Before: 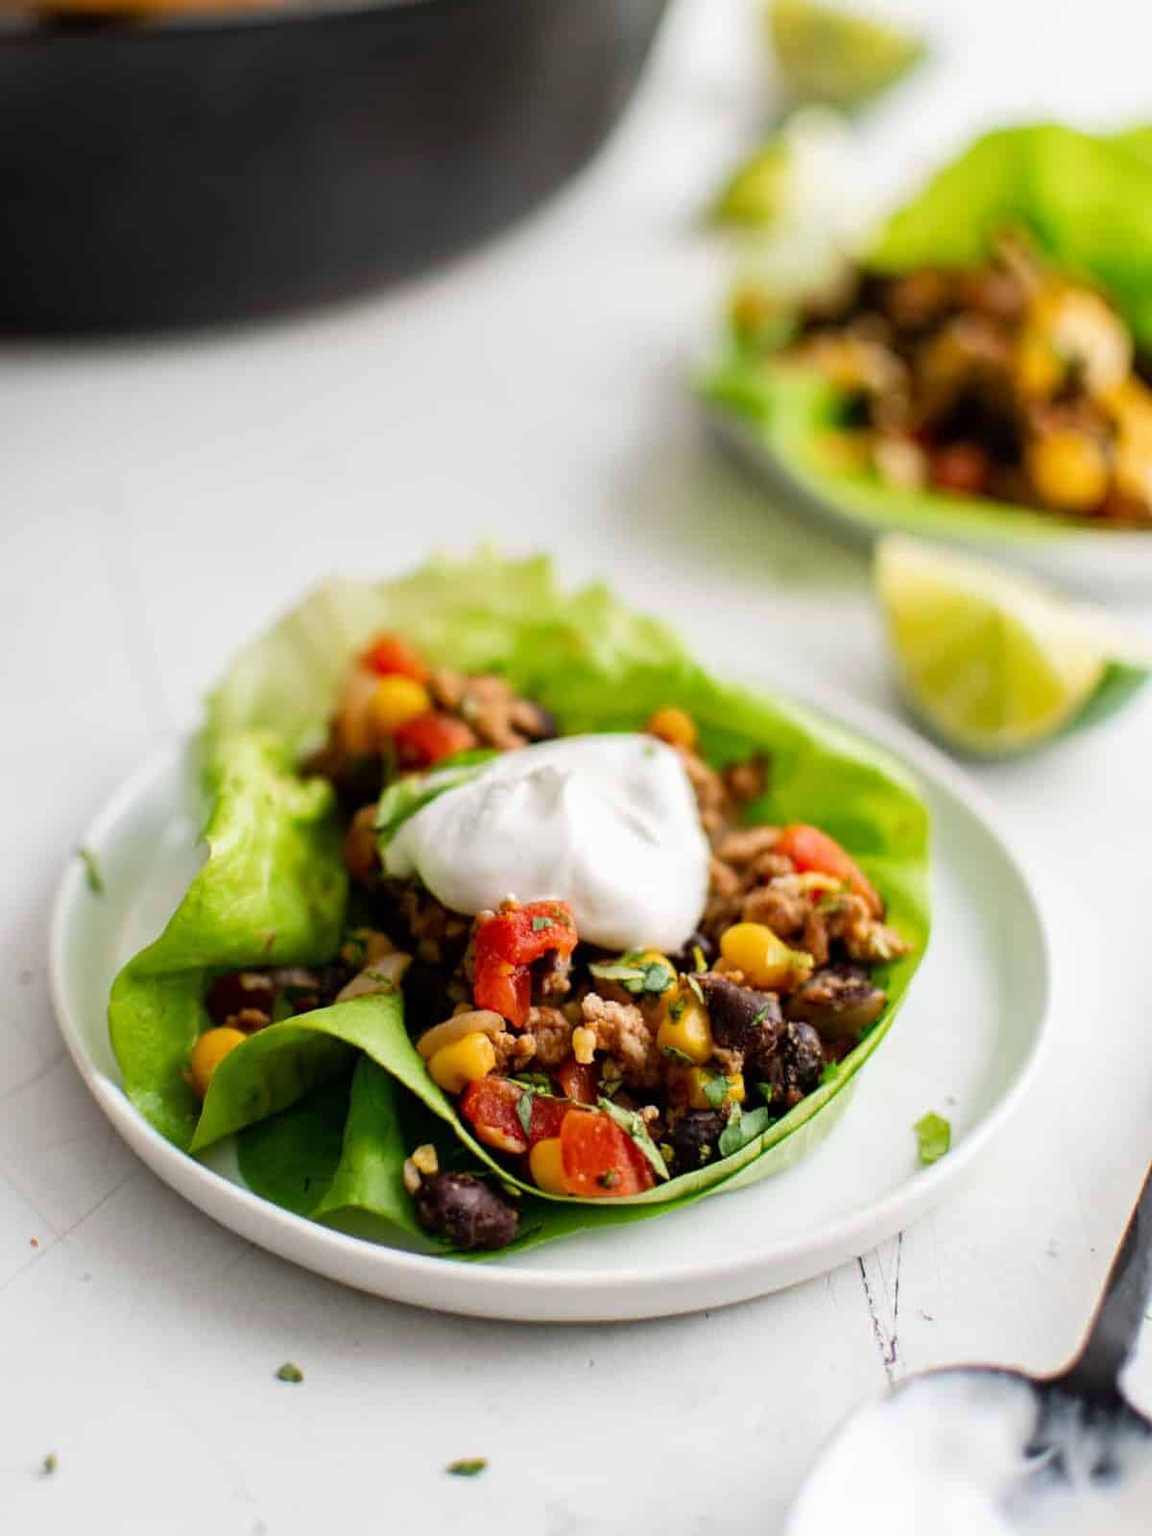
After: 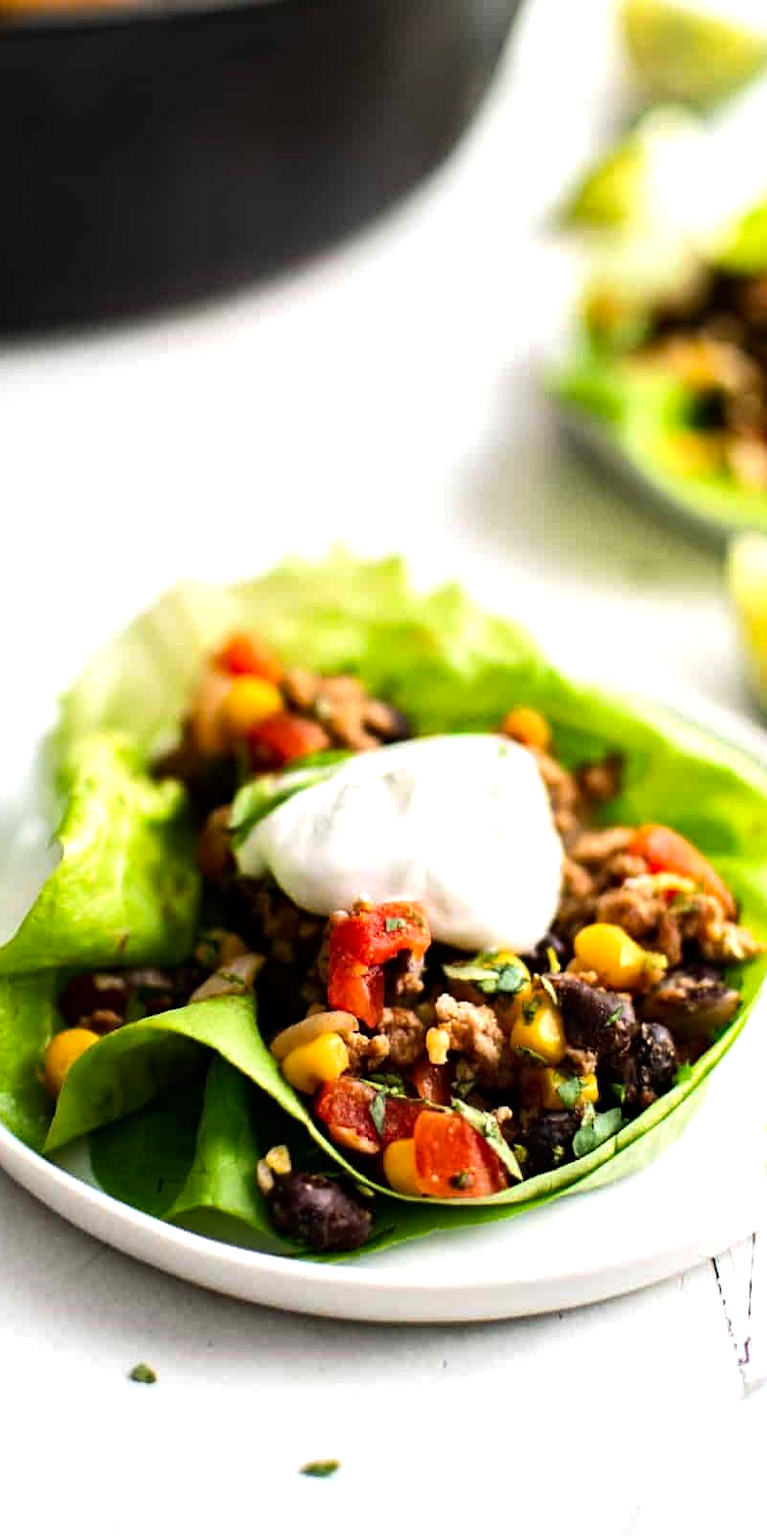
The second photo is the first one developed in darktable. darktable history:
tone equalizer: -8 EV -0.715 EV, -7 EV -0.67 EV, -6 EV -0.615 EV, -5 EV -0.376 EV, -3 EV 0.399 EV, -2 EV 0.6 EV, -1 EV 0.681 EV, +0 EV 0.763 EV, edges refinement/feathering 500, mask exposure compensation -1.57 EV, preserve details no
crop and rotate: left 12.78%, right 20.626%
haze removal: compatibility mode true, adaptive false
